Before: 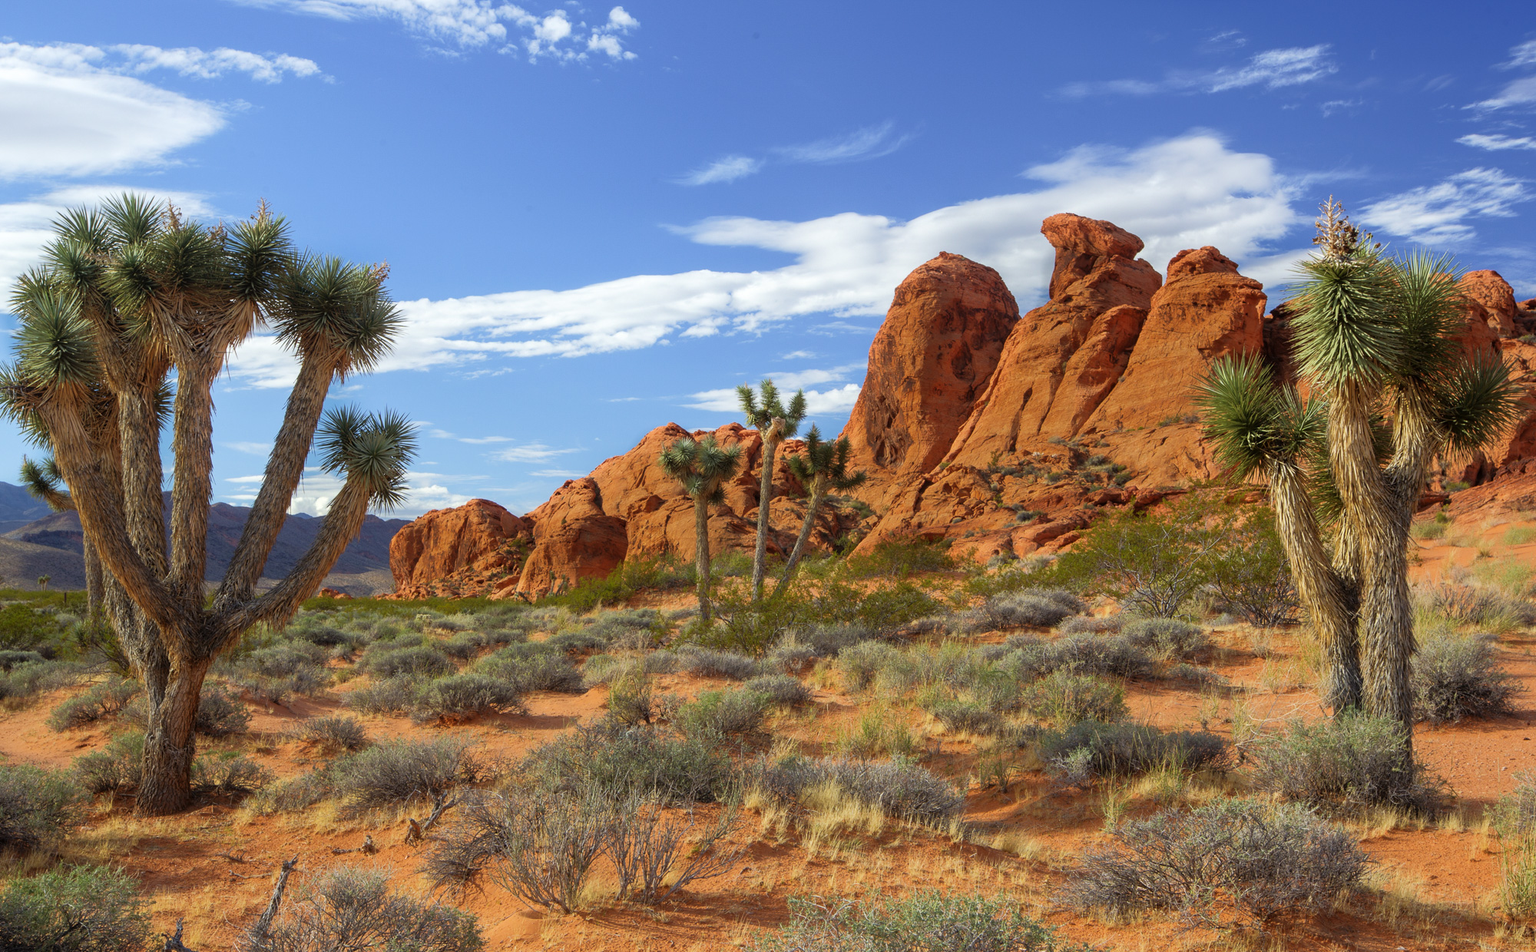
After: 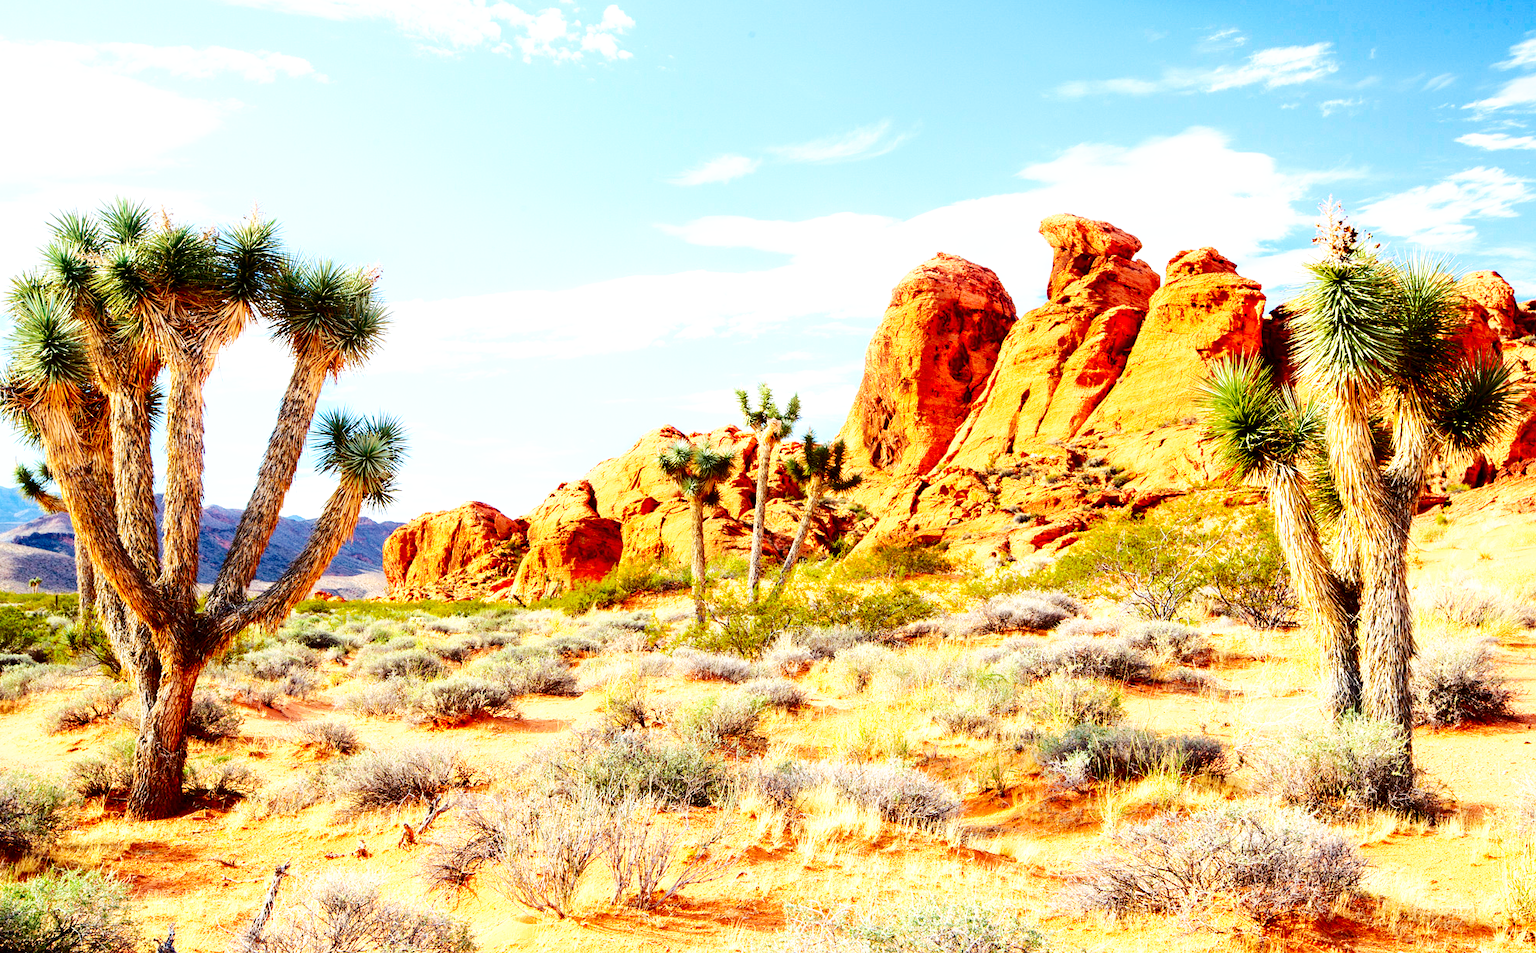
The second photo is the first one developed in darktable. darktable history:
exposure: black level correction 0, exposure 1 EV, compensate exposure bias true, compensate highlight preservation false
base curve: curves: ch0 [(0, 0) (0.007, 0.004) (0.027, 0.03) (0.046, 0.07) (0.207, 0.54) (0.442, 0.872) (0.673, 0.972) (1, 1)], preserve colors none
crop and rotate: left 0.614%, top 0.179%, bottom 0.309%
contrast brightness saturation: contrast 0.19, brightness -0.24, saturation 0.11
